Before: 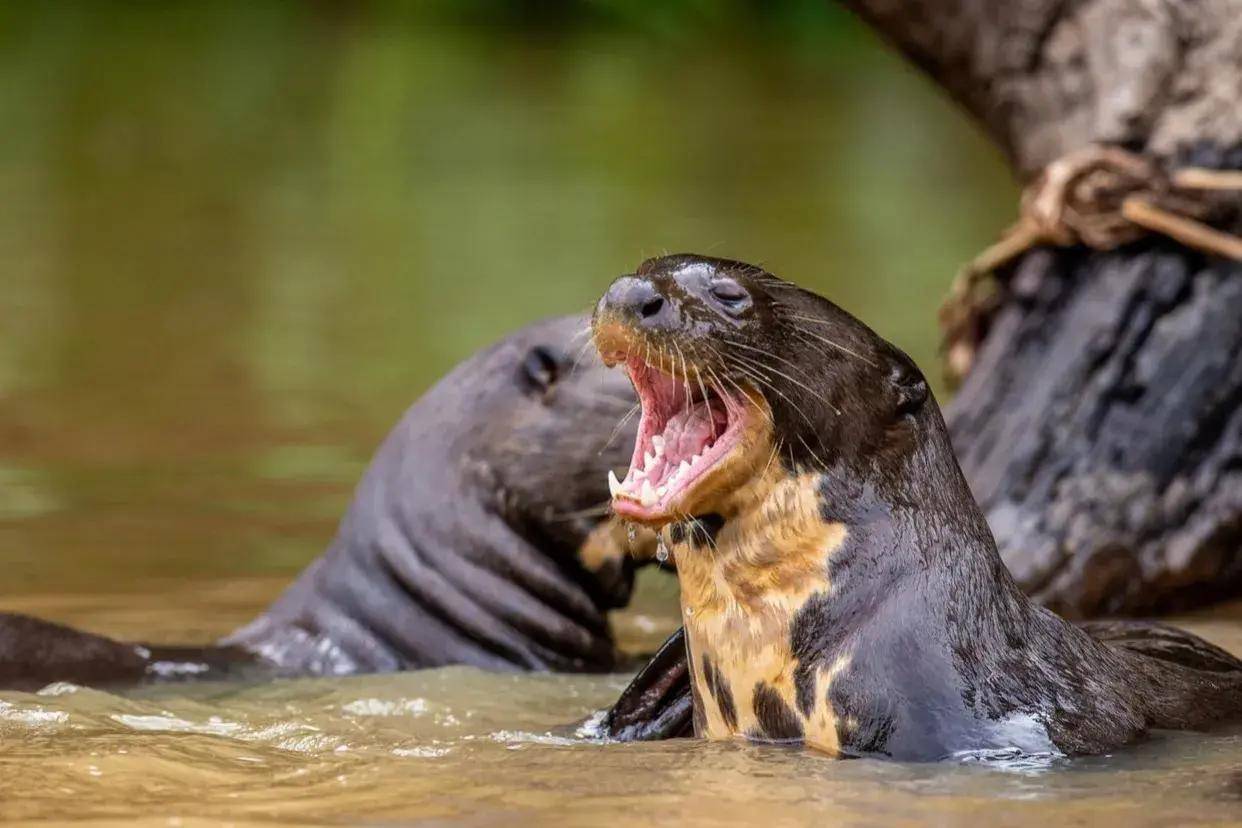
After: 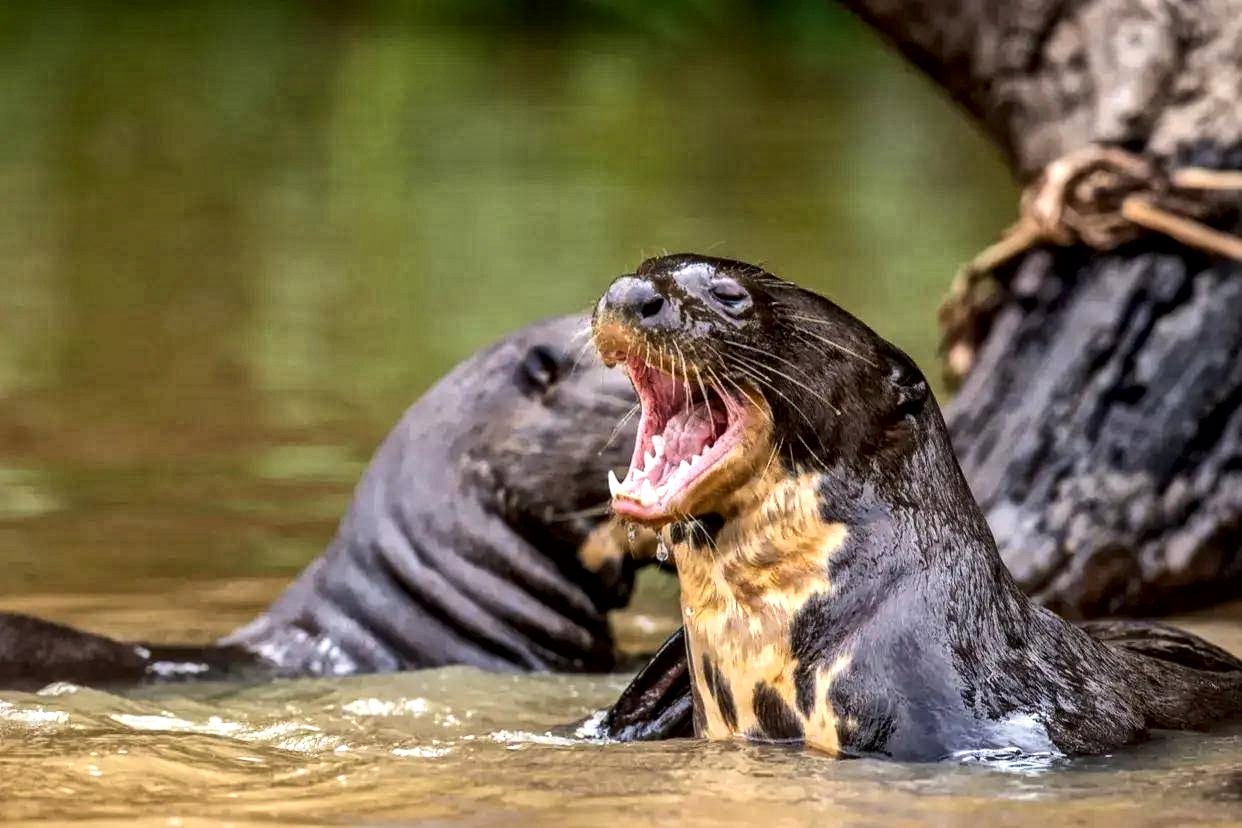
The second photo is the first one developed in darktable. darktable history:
local contrast: mode bilateral grid, contrast 20, coarseness 19, detail 163%, midtone range 0.2
tone equalizer: -8 EV -0.396 EV, -7 EV -0.394 EV, -6 EV -0.313 EV, -5 EV -0.235 EV, -3 EV 0.201 EV, -2 EV 0.312 EV, -1 EV 0.367 EV, +0 EV 0.427 EV, edges refinement/feathering 500, mask exposure compensation -1.57 EV, preserve details no
